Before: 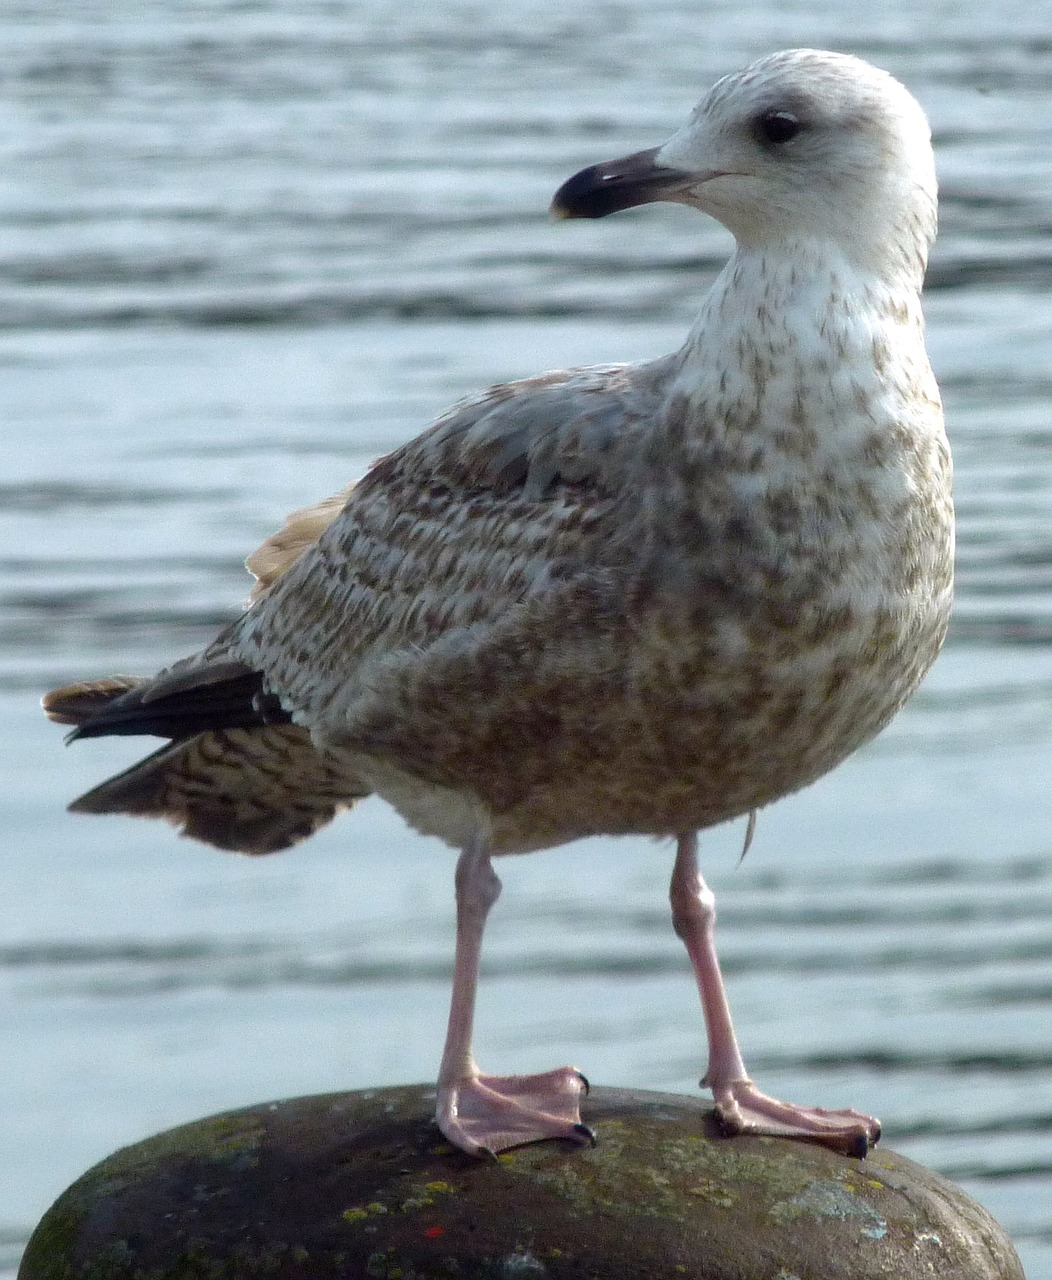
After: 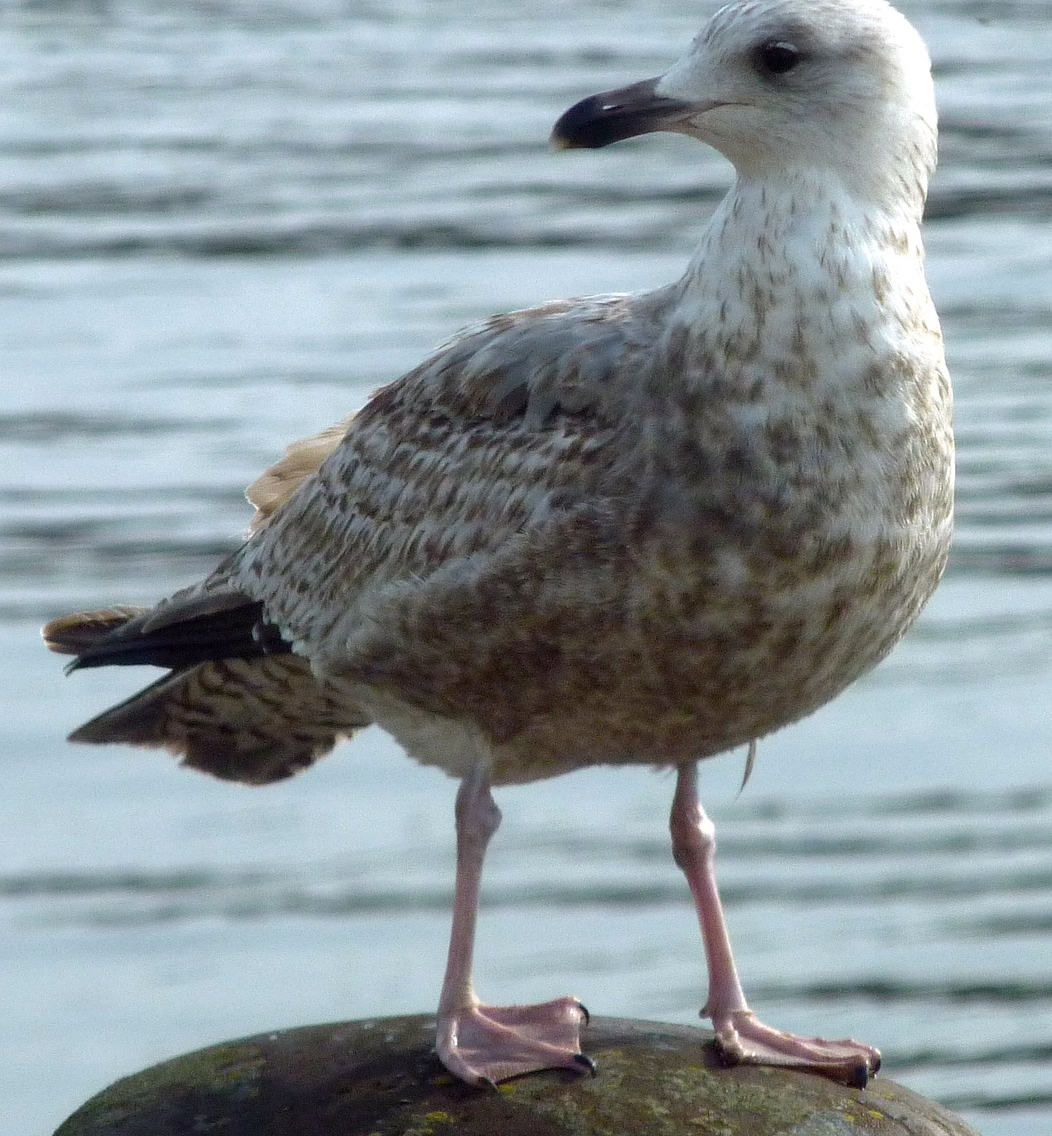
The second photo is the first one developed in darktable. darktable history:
crop and rotate: top 5.514%, bottom 5.718%
